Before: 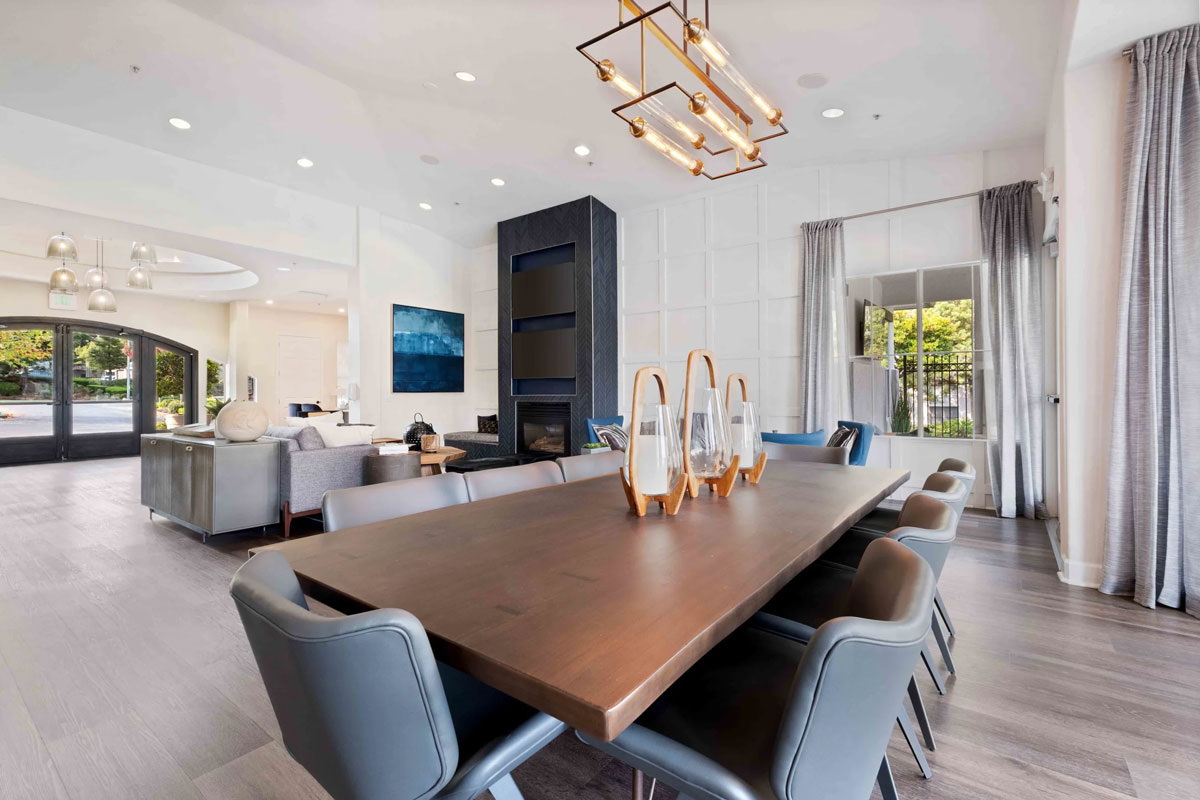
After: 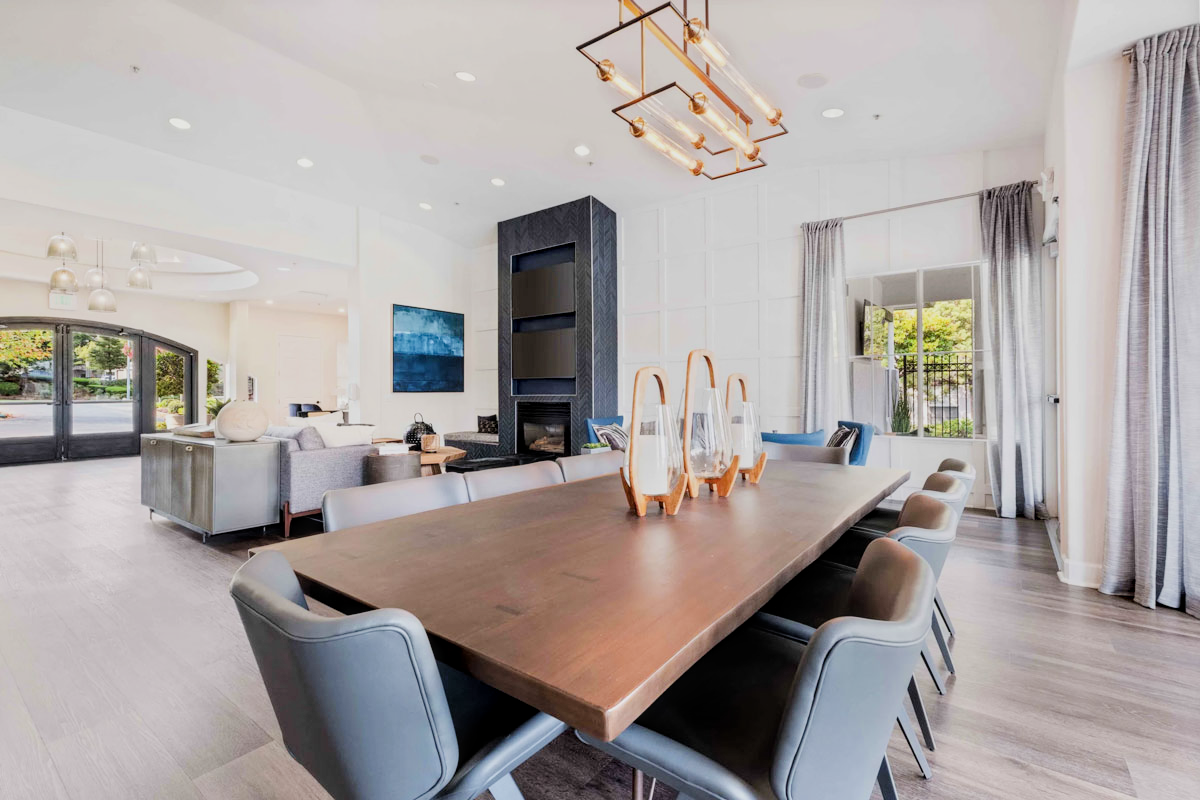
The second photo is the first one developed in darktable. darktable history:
exposure: black level correction -0.002, exposure 0.71 EV, compensate exposure bias true, compensate highlight preservation false
filmic rgb: black relative exposure -7.2 EV, white relative exposure 5.36 EV, hardness 3.02
local contrast: on, module defaults
